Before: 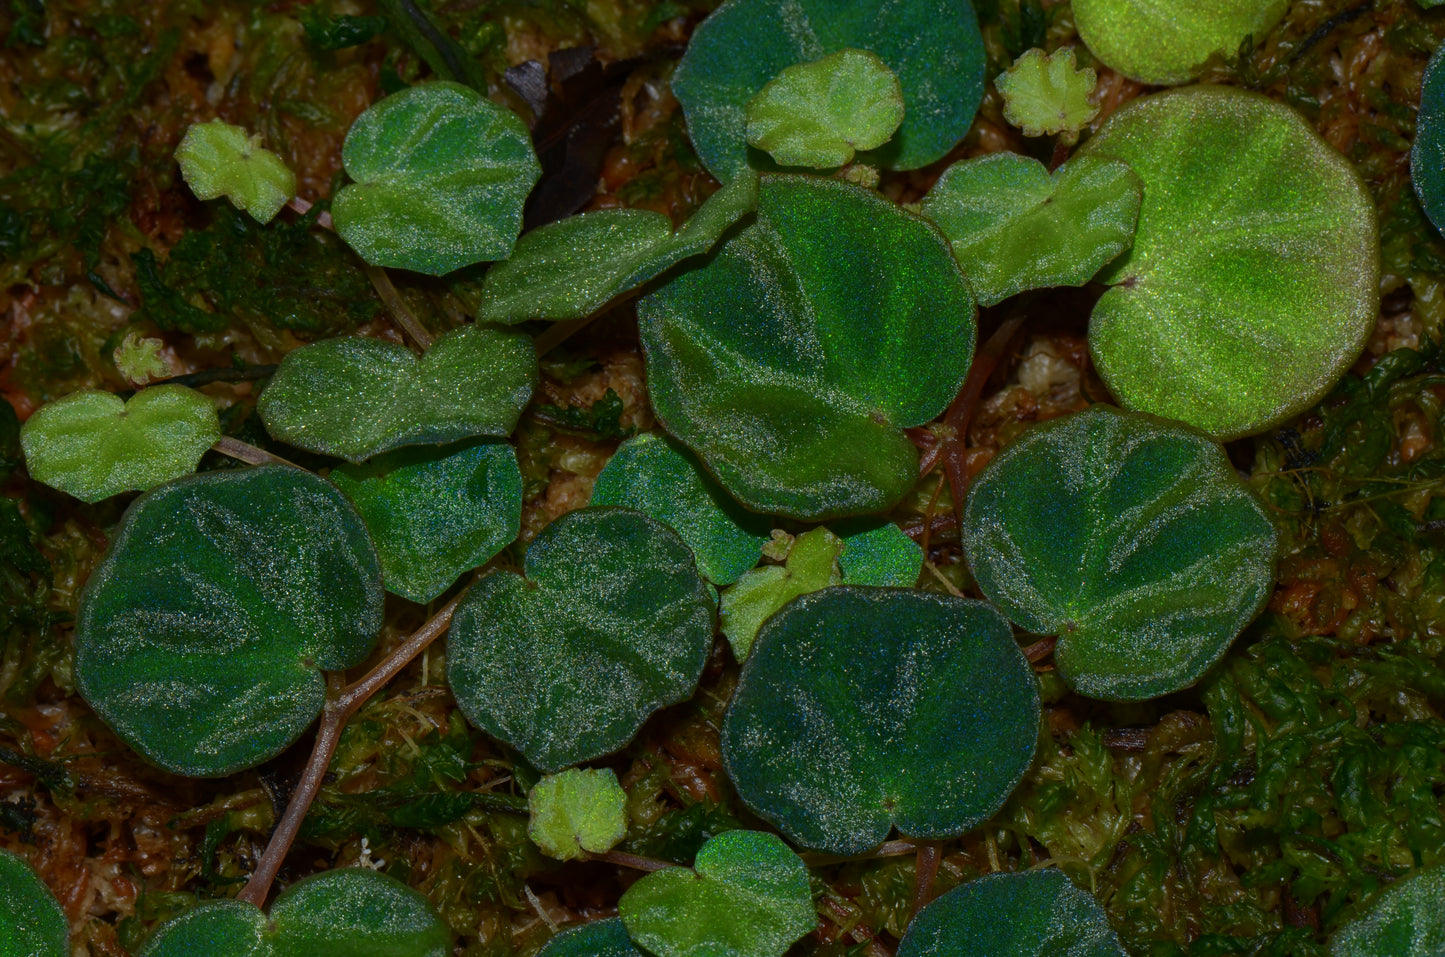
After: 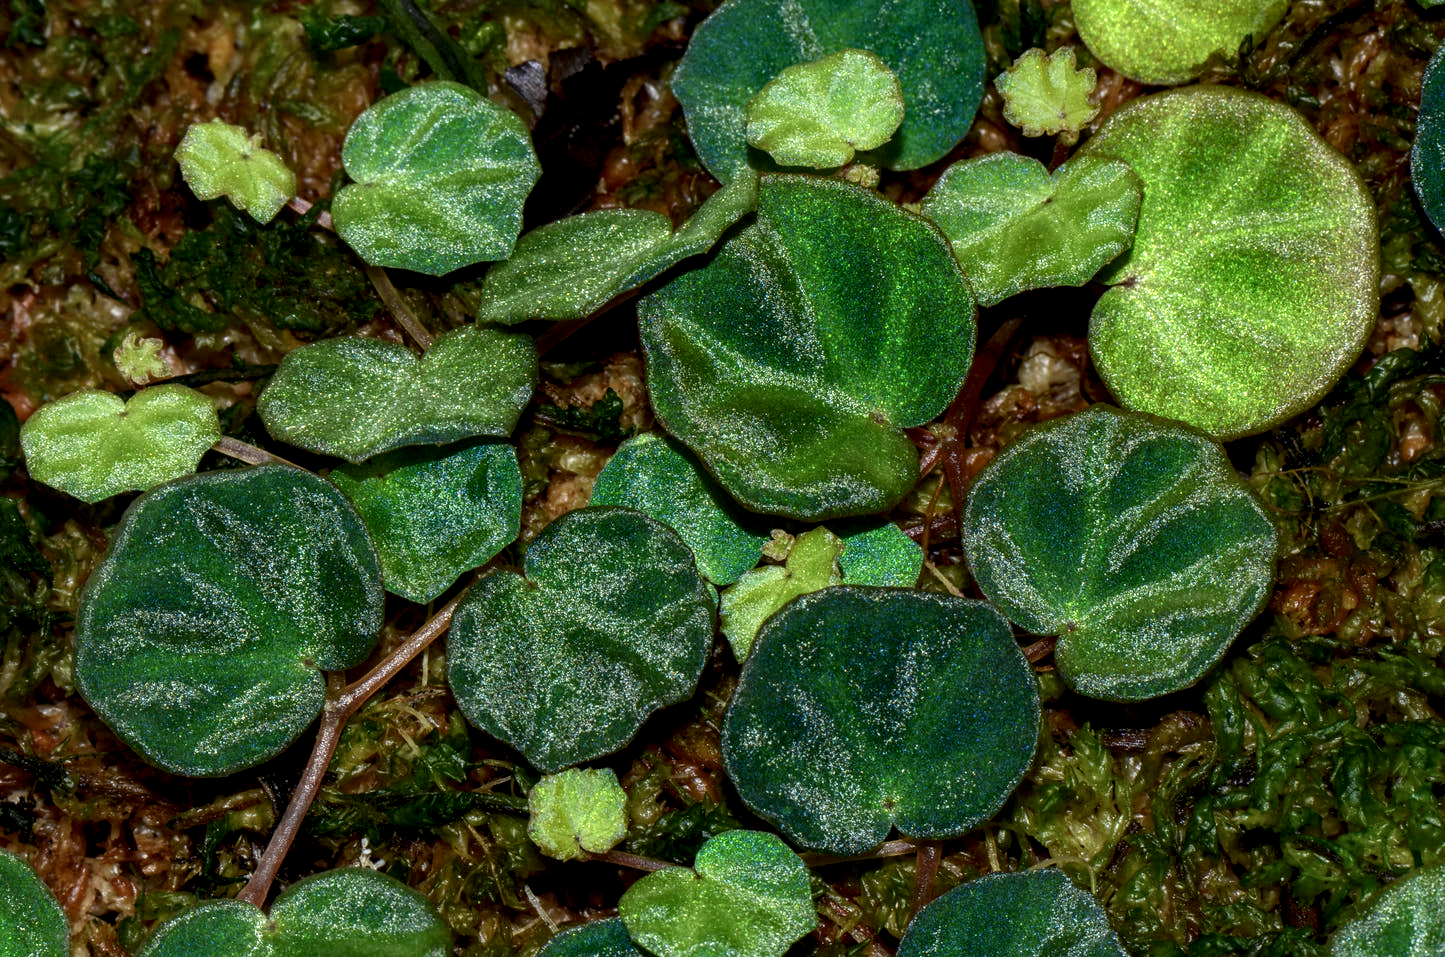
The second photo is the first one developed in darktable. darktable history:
exposure: exposure 0.657 EV, compensate highlight preservation false
local contrast: highlights 19%, detail 186%
